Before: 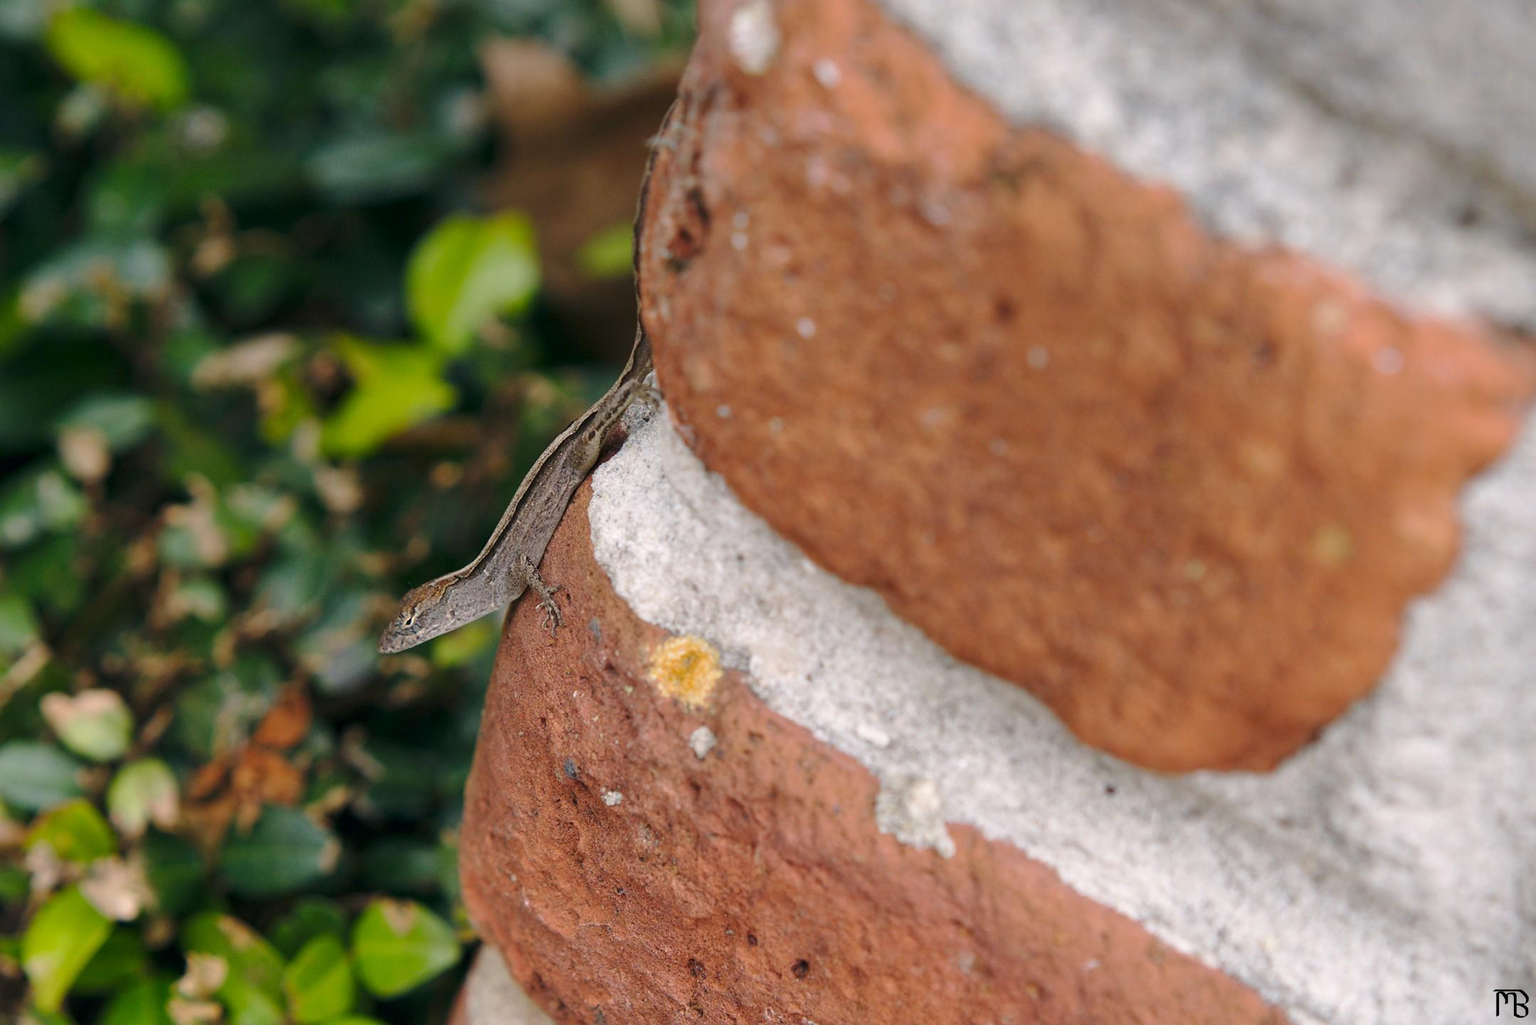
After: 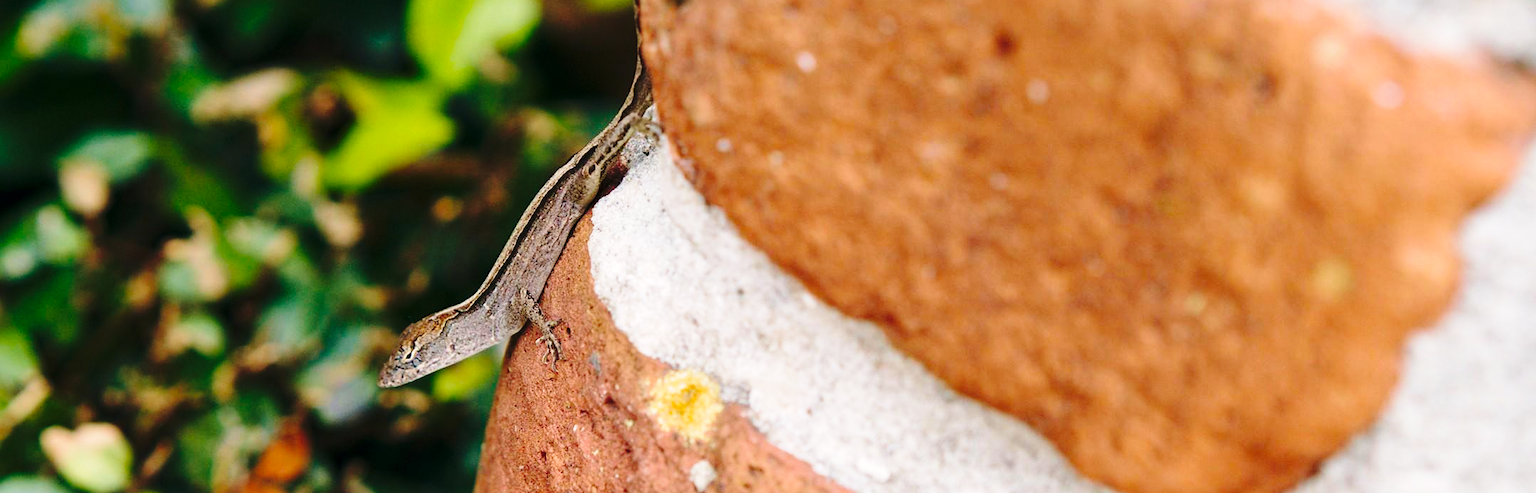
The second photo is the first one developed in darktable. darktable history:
crop and rotate: top 25.973%, bottom 25.878%
local contrast: mode bilateral grid, contrast 14, coarseness 36, detail 105%, midtone range 0.2
velvia: on, module defaults
base curve: curves: ch0 [(0, 0) (0.04, 0.03) (0.133, 0.232) (0.448, 0.748) (0.843, 0.968) (1, 1)], preserve colors none
